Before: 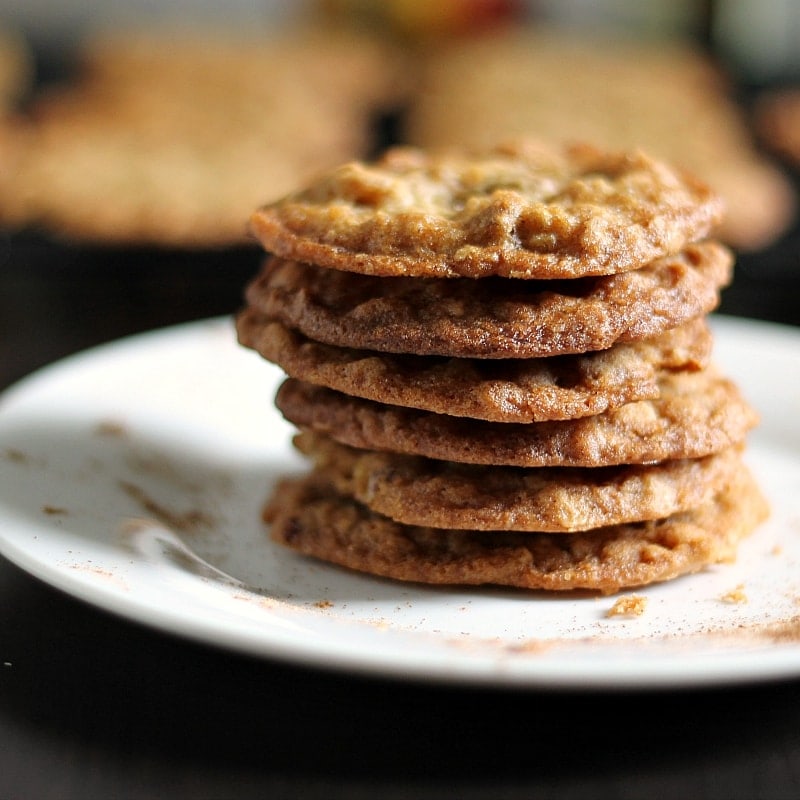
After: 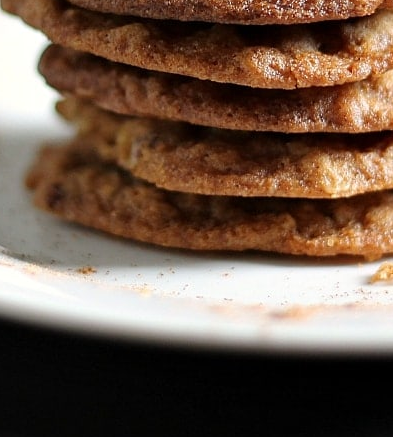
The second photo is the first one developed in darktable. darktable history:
crop: left 29.669%, top 41.768%, right 21.141%, bottom 3.487%
